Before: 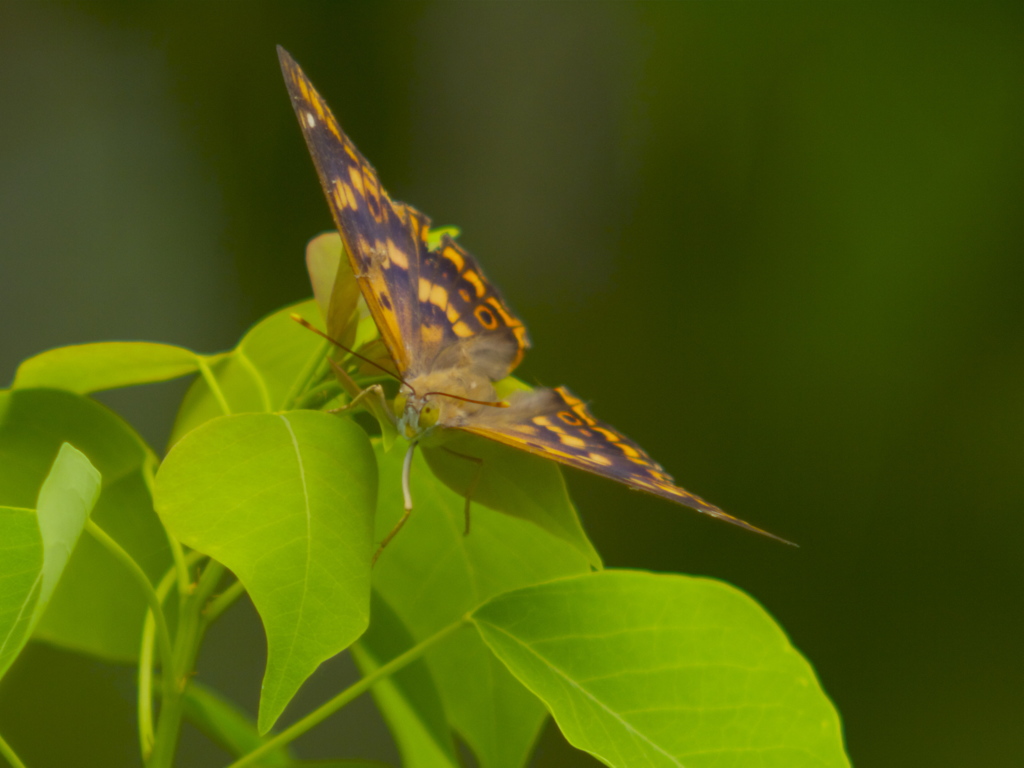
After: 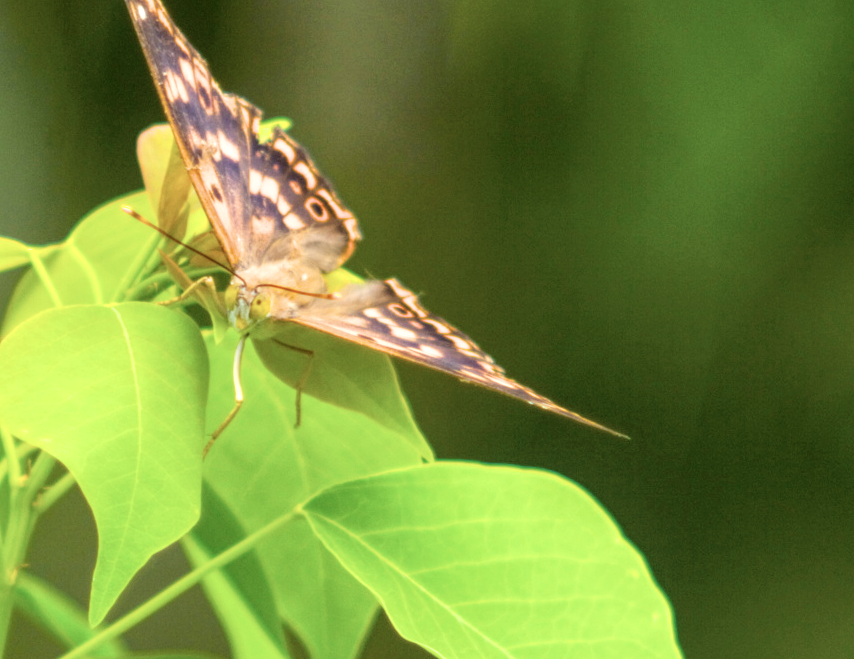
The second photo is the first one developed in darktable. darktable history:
crop: left 16.511%, top 14.08%
exposure: black level correction 0, exposure 1.455 EV, compensate exposure bias true, compensate highlight preservation false
contrast brightness saturation: contrast 0.061, brightness -0.005, saturation -0.241
filmic rgb: black relative exposure -5.03 EV, white relative exposure 3.5 EV, hardness 3.17, contrast 1.189, highlights saturation mix -49.4%, iterations of high-quality reconstruction 0
local contrast: highlights 99%, shadows 89%, detail 160%, midtone range 0.2
